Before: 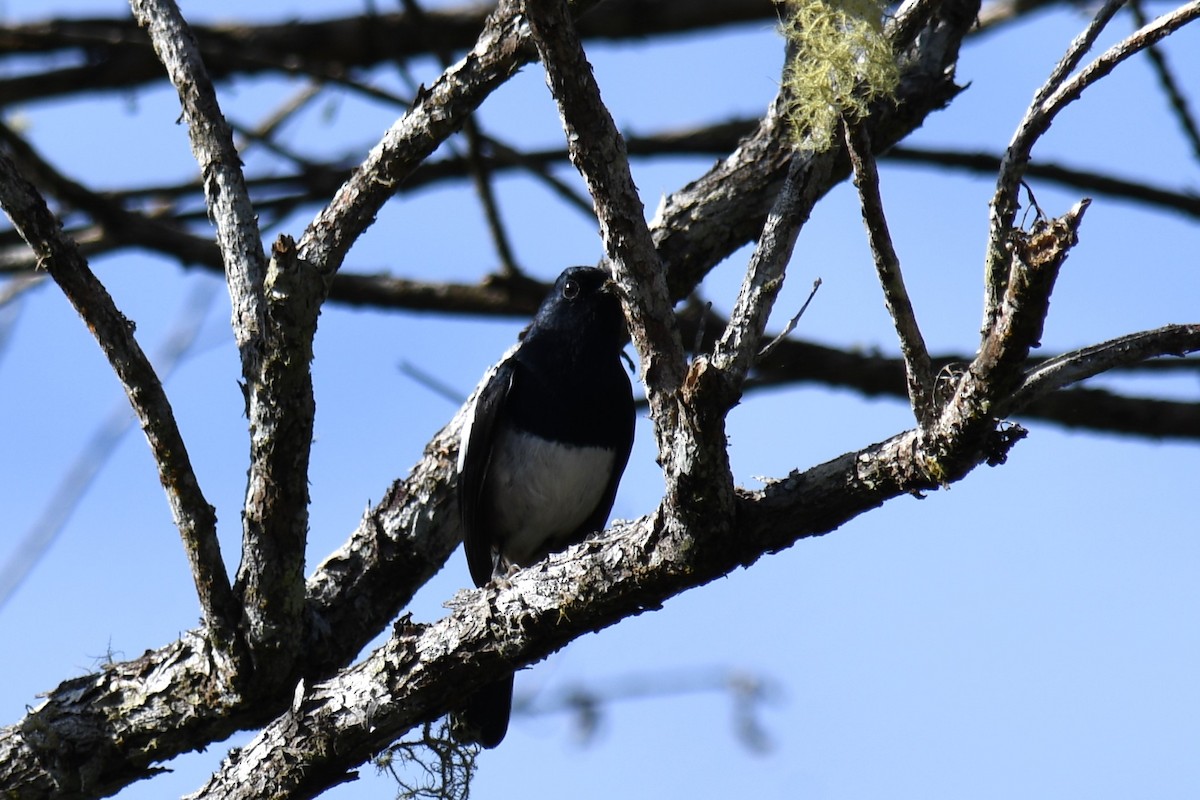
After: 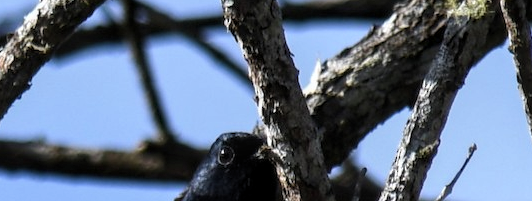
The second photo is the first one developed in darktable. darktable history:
crop: left 28.786%, top 16.783%, right 26.631%, bottom 58.051%
local contrast: detail 130%
levels: levels [0.016, 0.5, 0.996]
